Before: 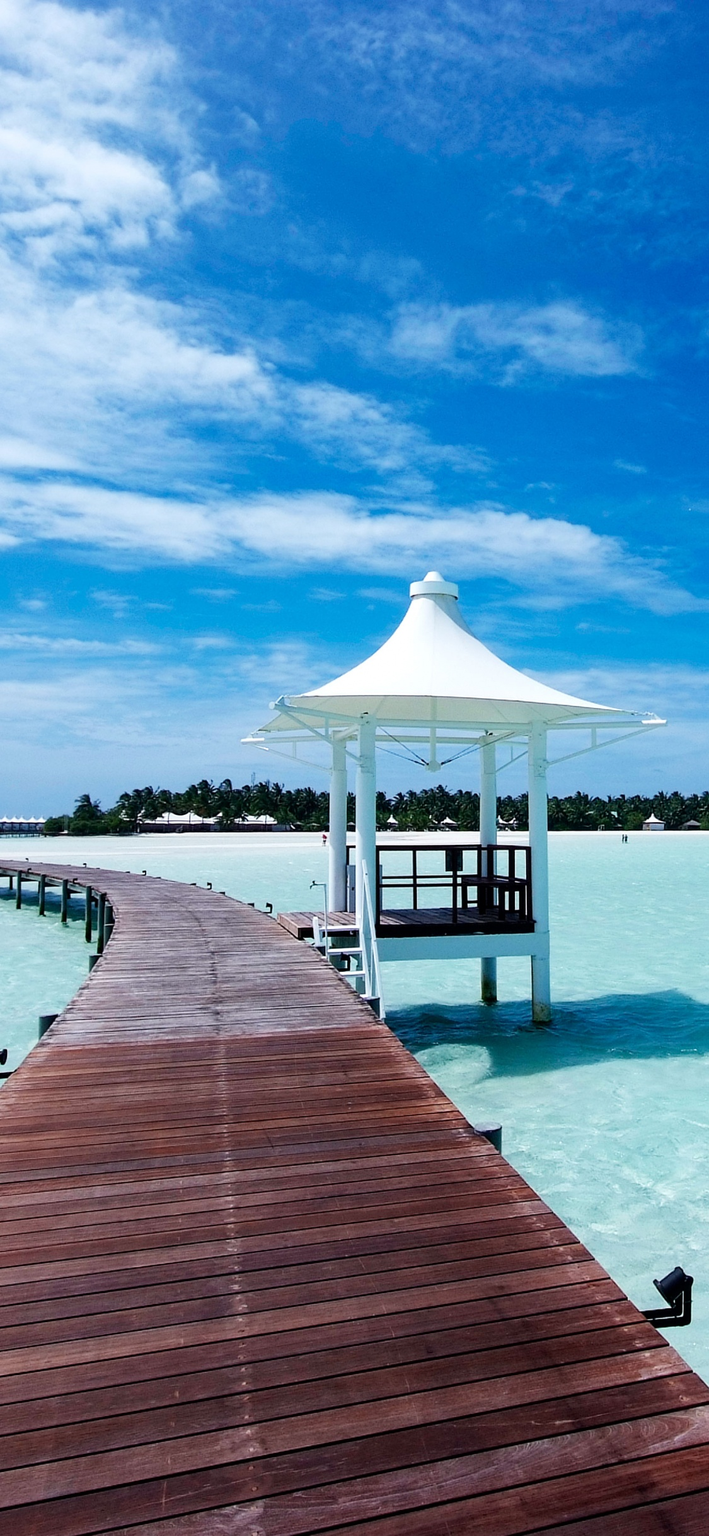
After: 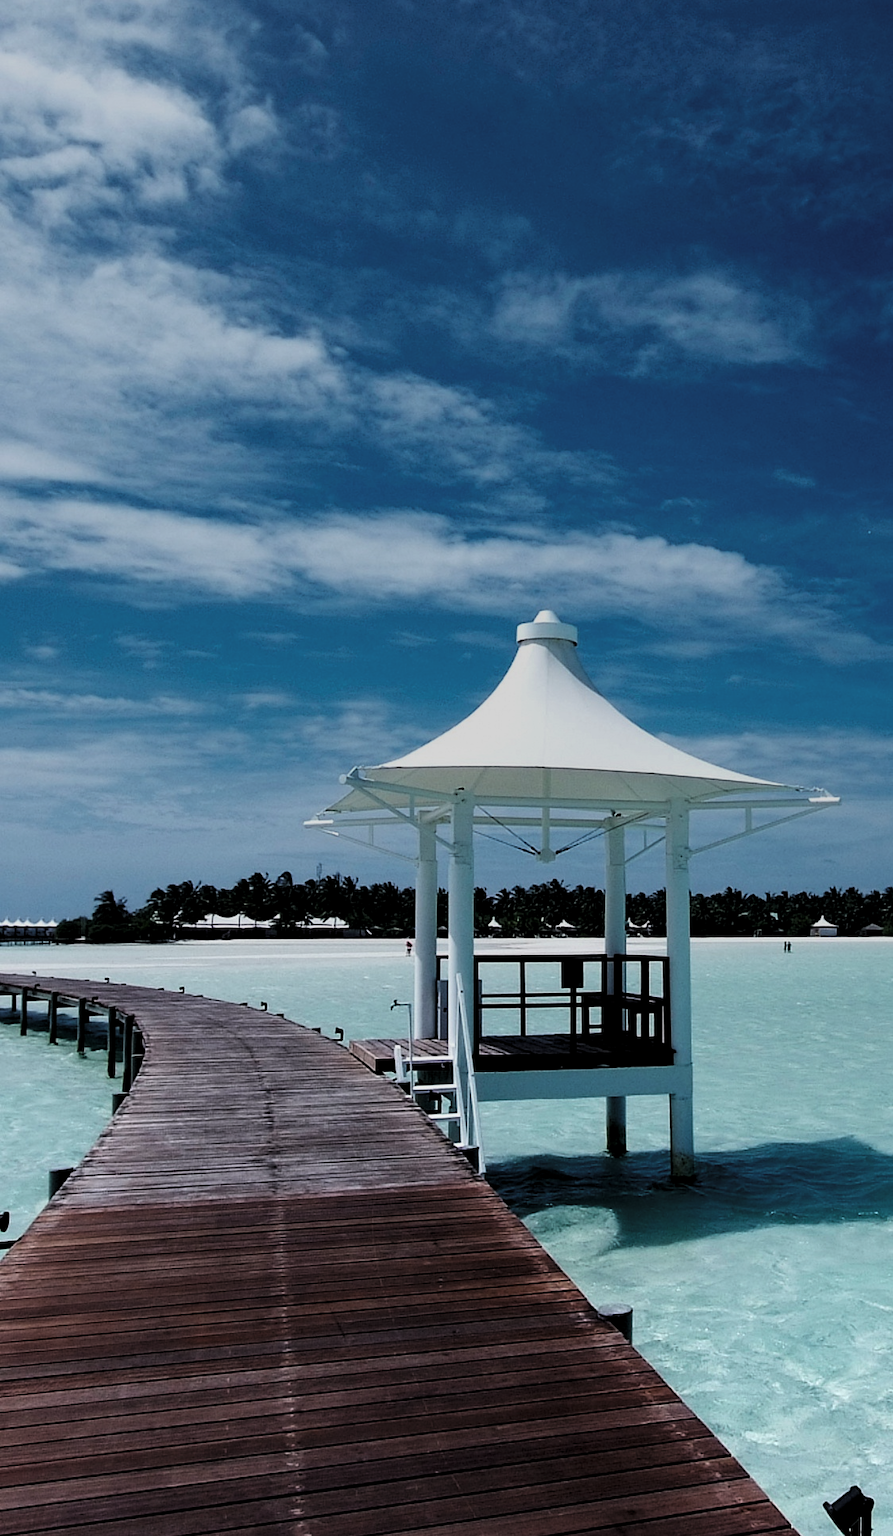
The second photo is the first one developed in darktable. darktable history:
levels: levels [0.101, 0.578, 0.953]
graduated density: rotation 5.63°, offset 76.9
crop and rotate: top 5.667%, bottom 14.937%
